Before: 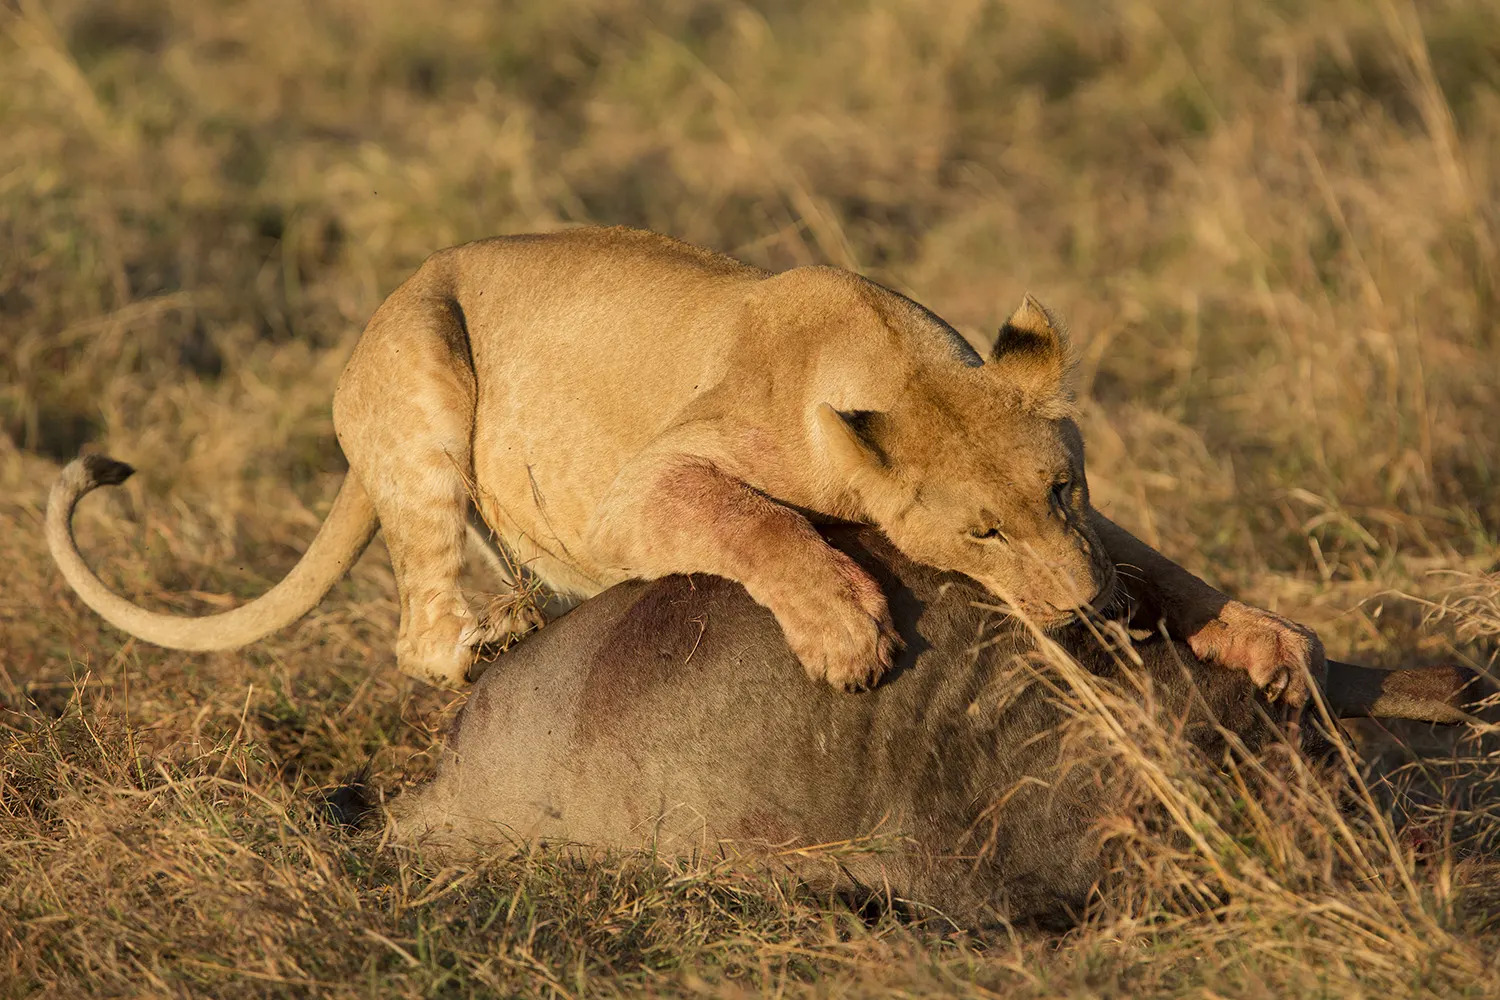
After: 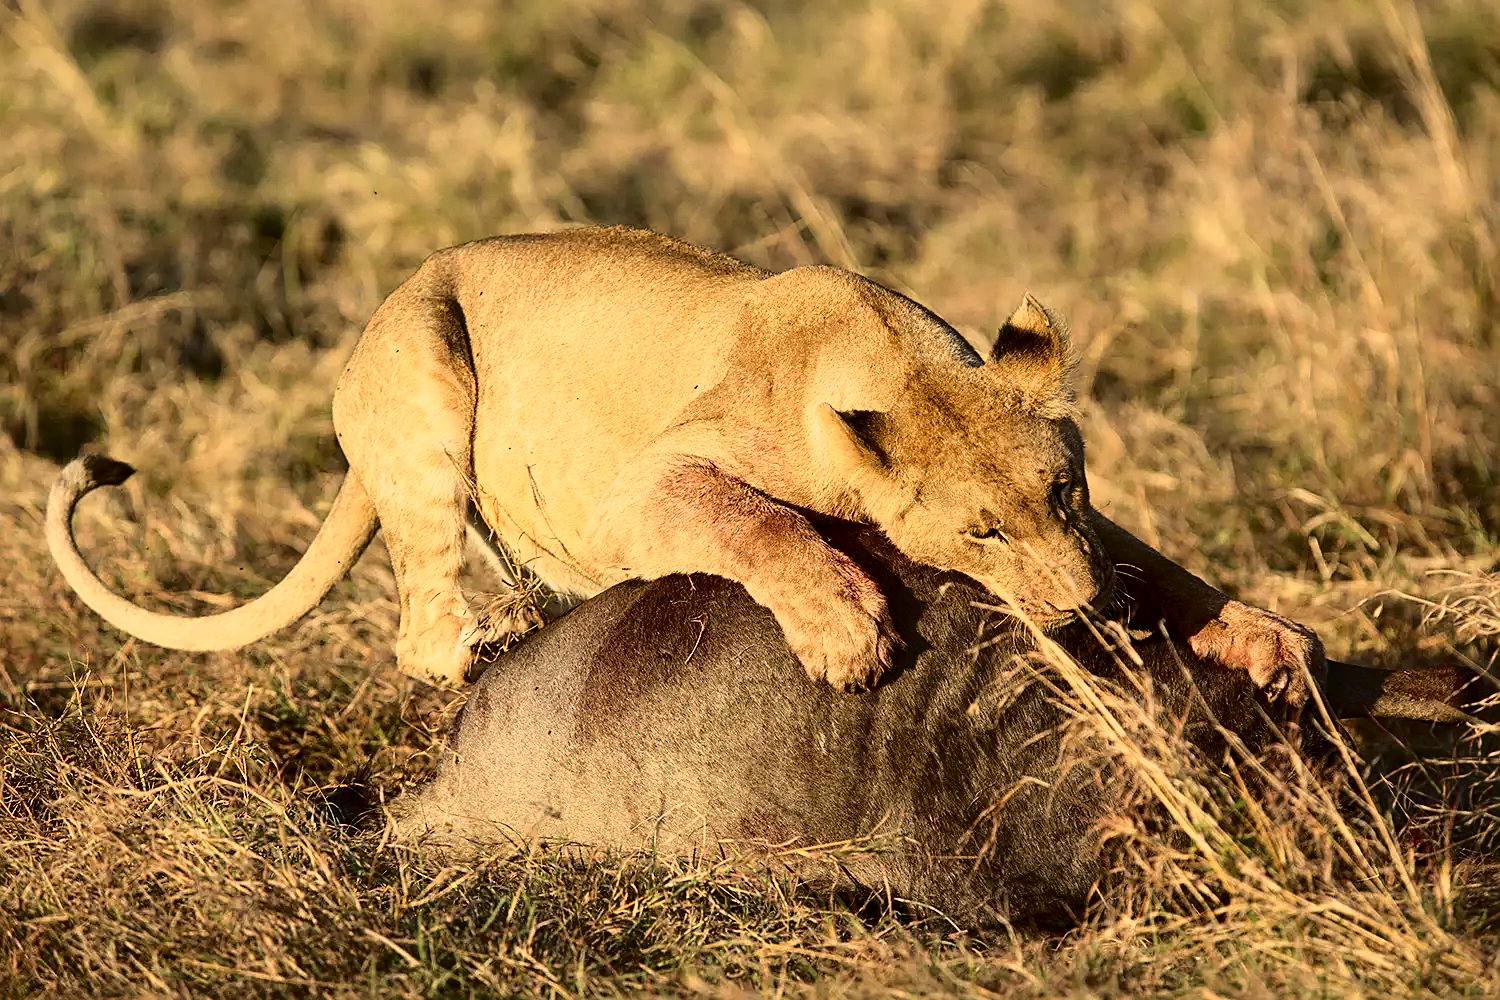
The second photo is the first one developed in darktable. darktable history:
tone curve: curves: ch0 [(0, 0) (0.003, 0.002) (0.011, 0.008) (0.025, 0.019) (0.044, 0.034) (0.069, 0.053) (0.1, 0.079) (0.136, 0.127) (0.177, 0.191) (0.224, 0.274) (0.277, 0.367) (0.335, 0.465) (0.399, 0.552) (0.468, 0.643) (0.543, 0.737) (0.623, 0.82) (0.709, 0.891) (0.801, 0.928) (0.898, 0.963) (1, 1)], color space Lab, independent channels, preserve colors none
color zones: curves: ch0 [(0, 0.5) (0.143, 0.5) (0.286, 0.5) (0.429, 0.5) (0.571, 0.5) (0.714, 0.476) (0.857, 0.5) (1, 0.5)]; ch2 [(0, 0.5) (0.143, 0.5) (0.286, 0.5) (0.429, 0.5) (0.571, 0.5) (0.714, 0.487) (0.857, 0.5) (1, 0.5)]
contrast brightness saturation: contrast 0.12, brightness -0.12, saturation 0.2
sharpen: radius 1.967
